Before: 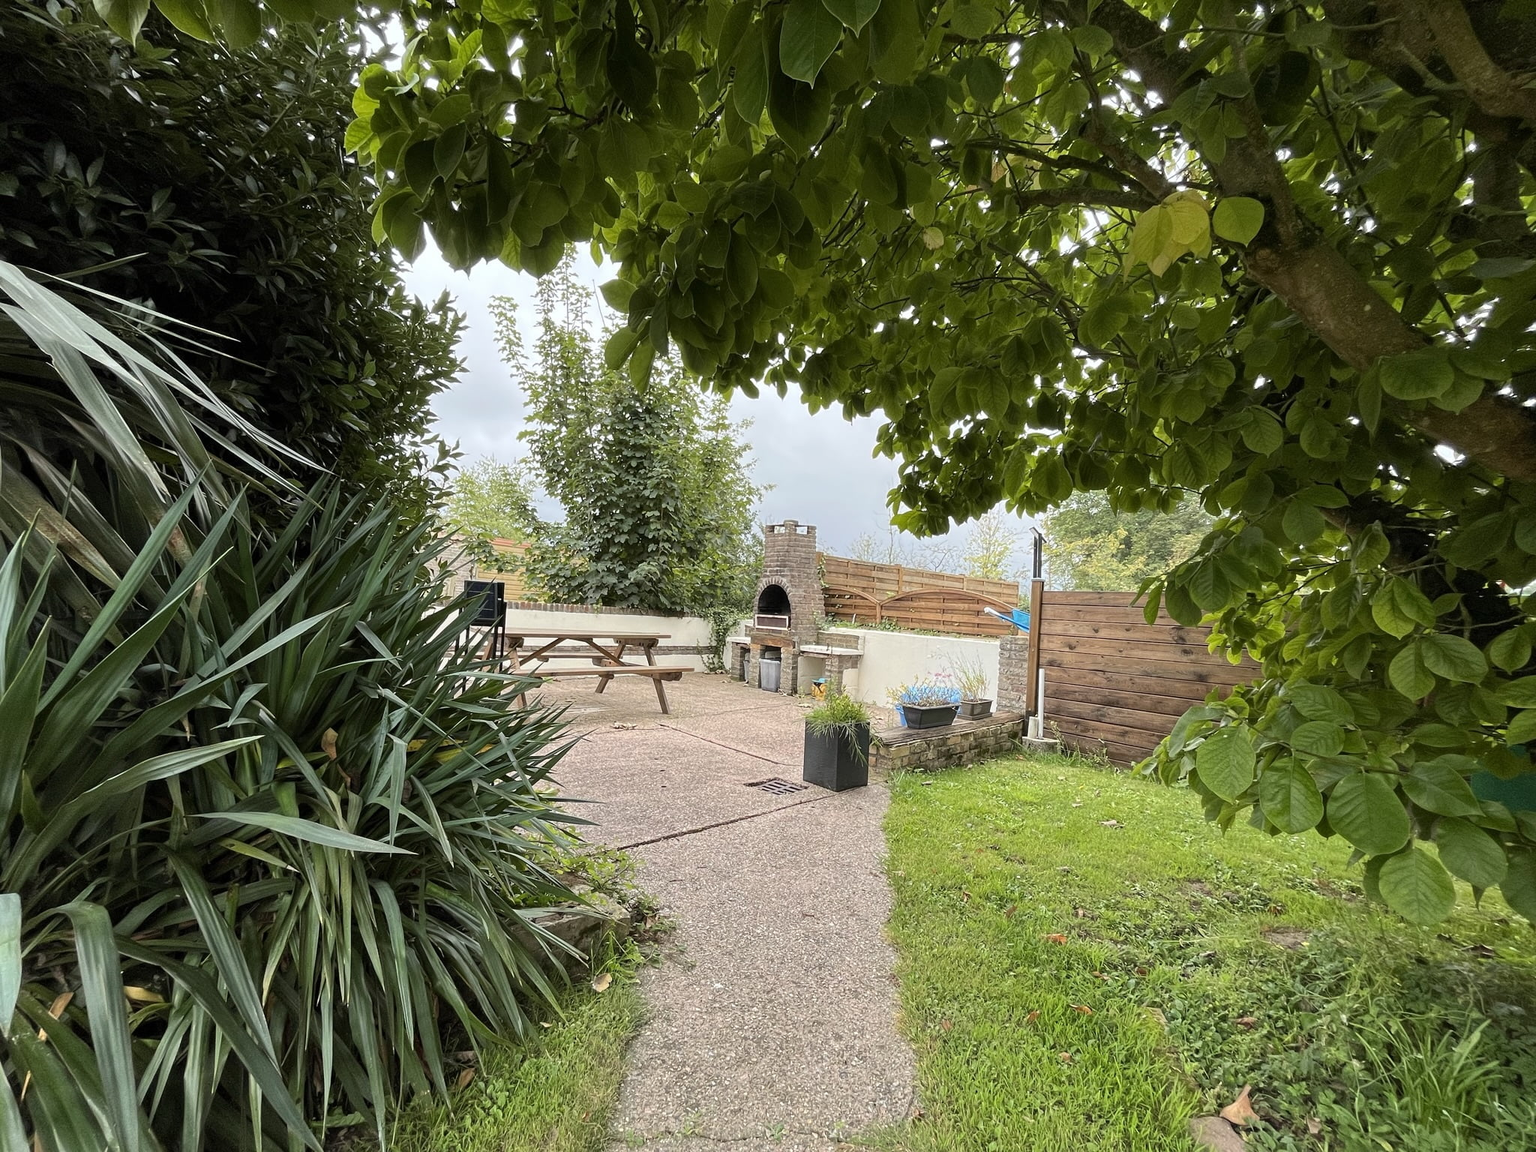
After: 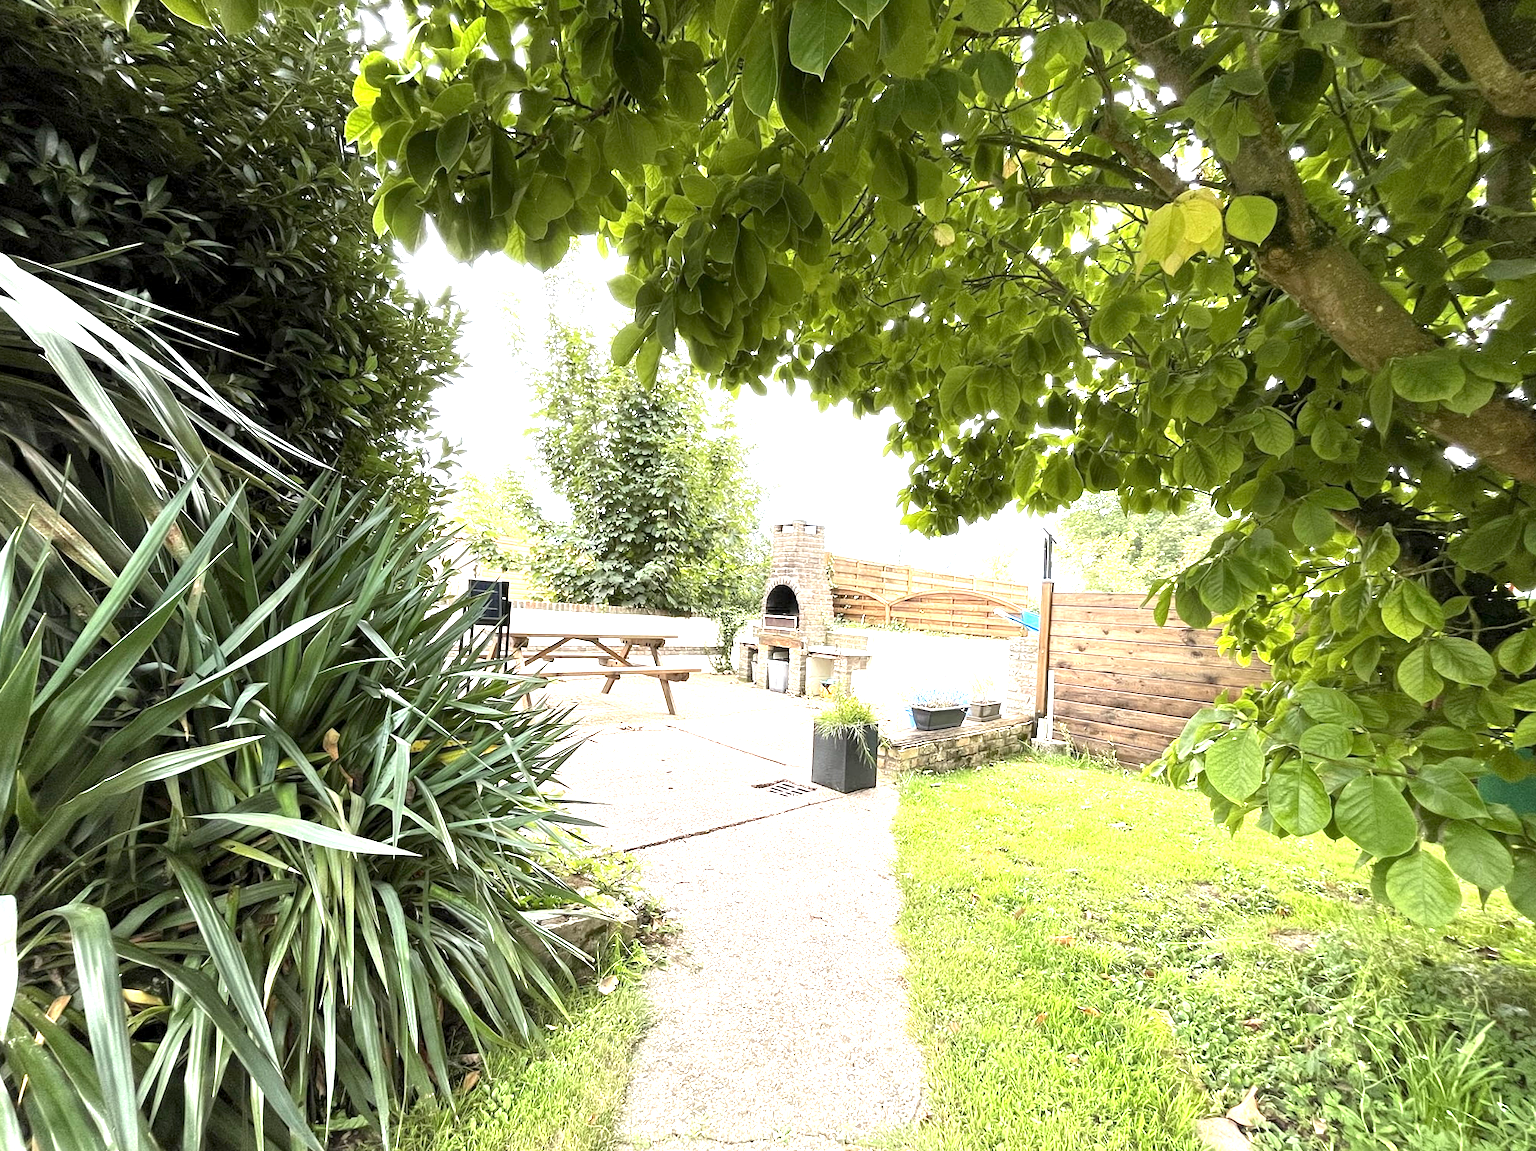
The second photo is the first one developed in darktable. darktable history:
rotate and perspective: rotation 0.174°, lens shift (vertical) 0.013, lens shift (horizontal) 0.019, shear 0.001, automatic cropping original format, crop left 0.007, crop right 0.991, crop top 0.016, crop bottom 0.997
exposure: black level correction 0.001, exposure 1.646 EV, compensate exposure bias true, compensate highlight preservation false
